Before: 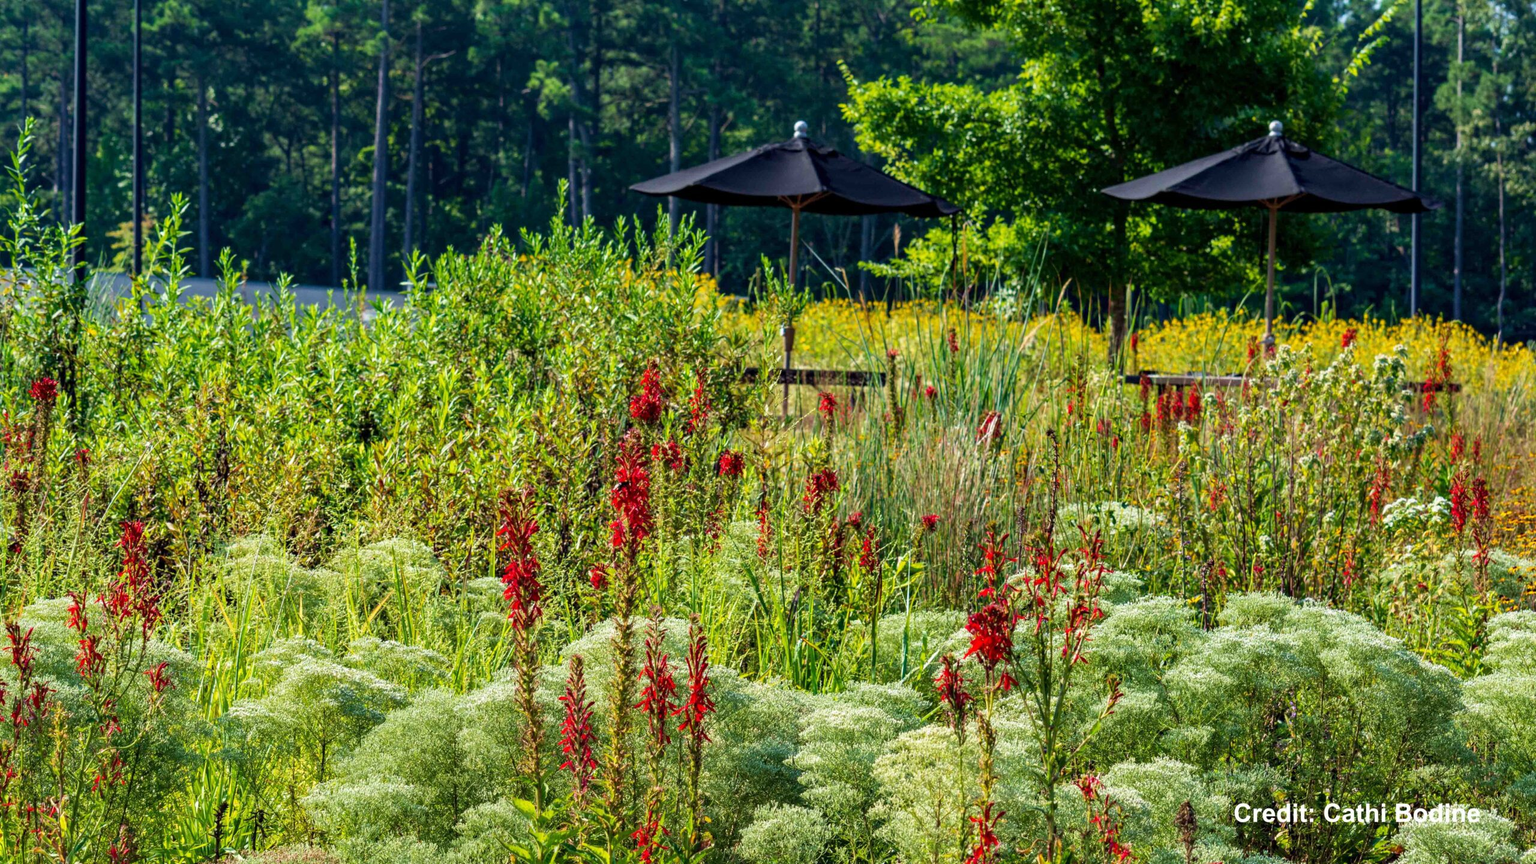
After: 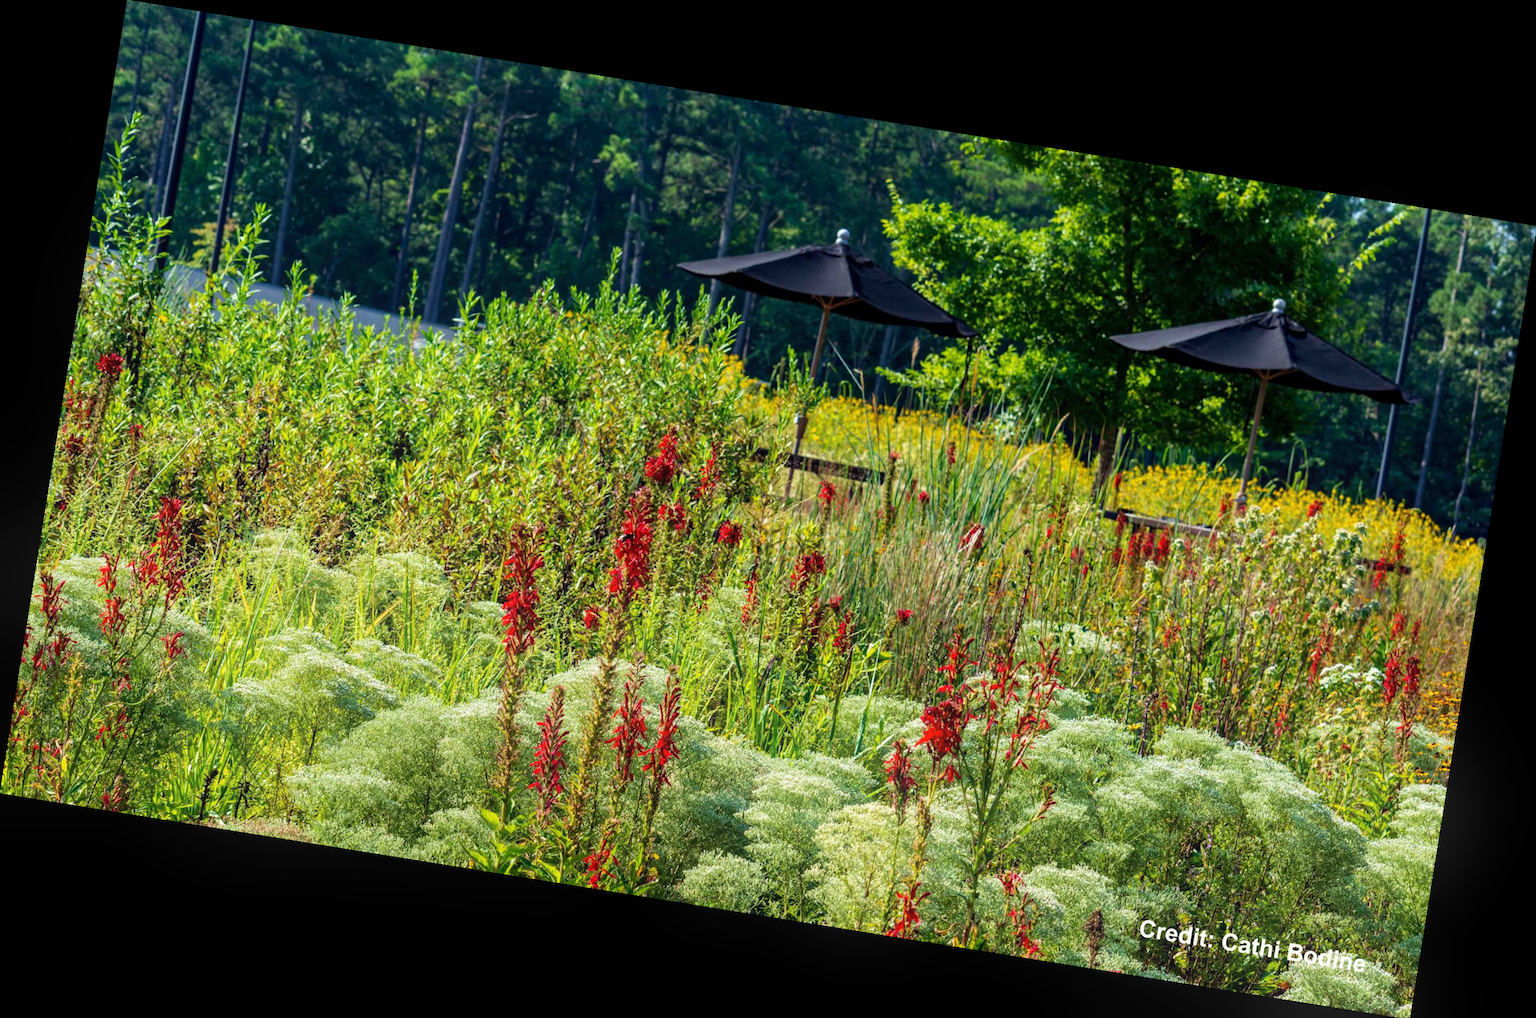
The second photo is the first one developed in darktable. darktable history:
bloom: size 16%, threshold 98%, strength 20%
rotate and perspective: rotation 9.12°, automatic cropping off
